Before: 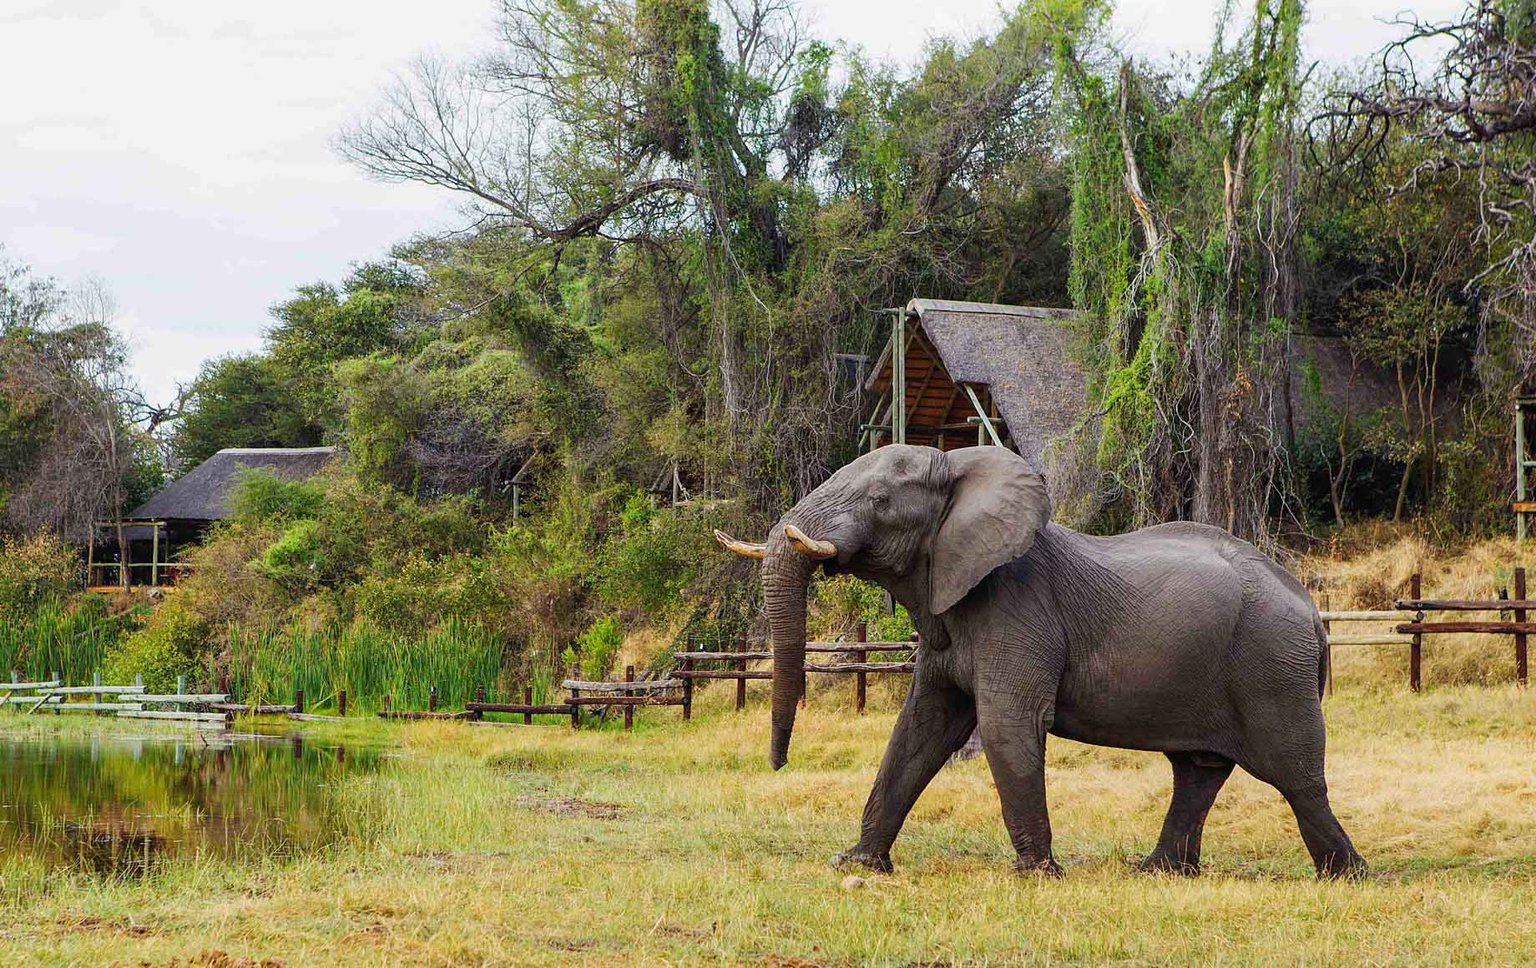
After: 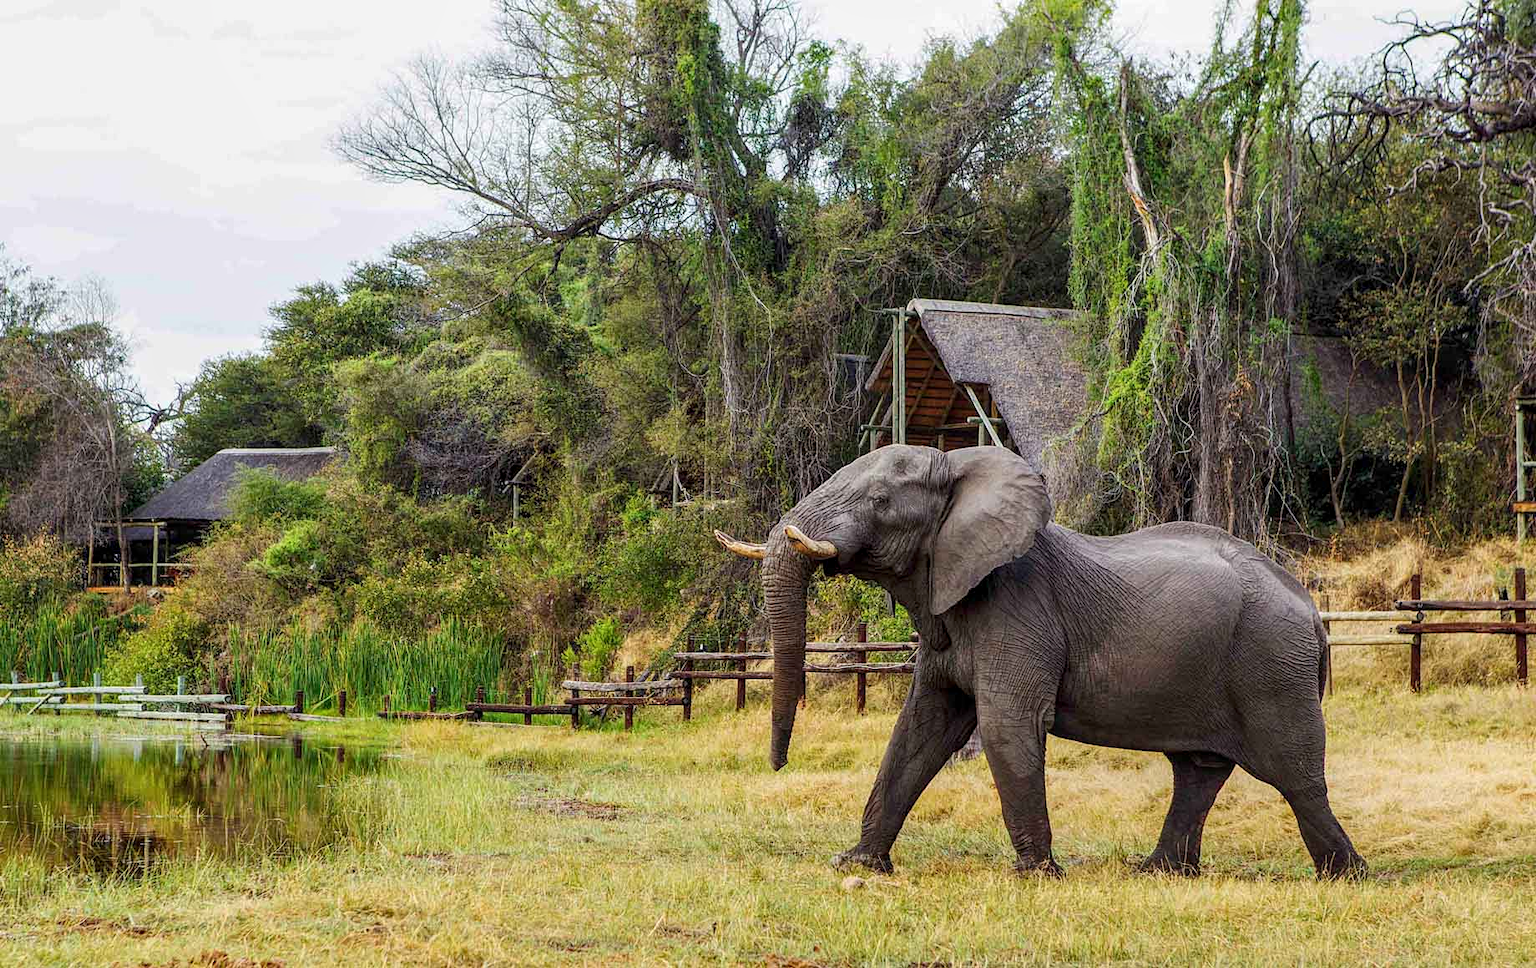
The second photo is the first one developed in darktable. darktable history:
color balance rgb: on, module defaults
local contrast: on, module defaults
